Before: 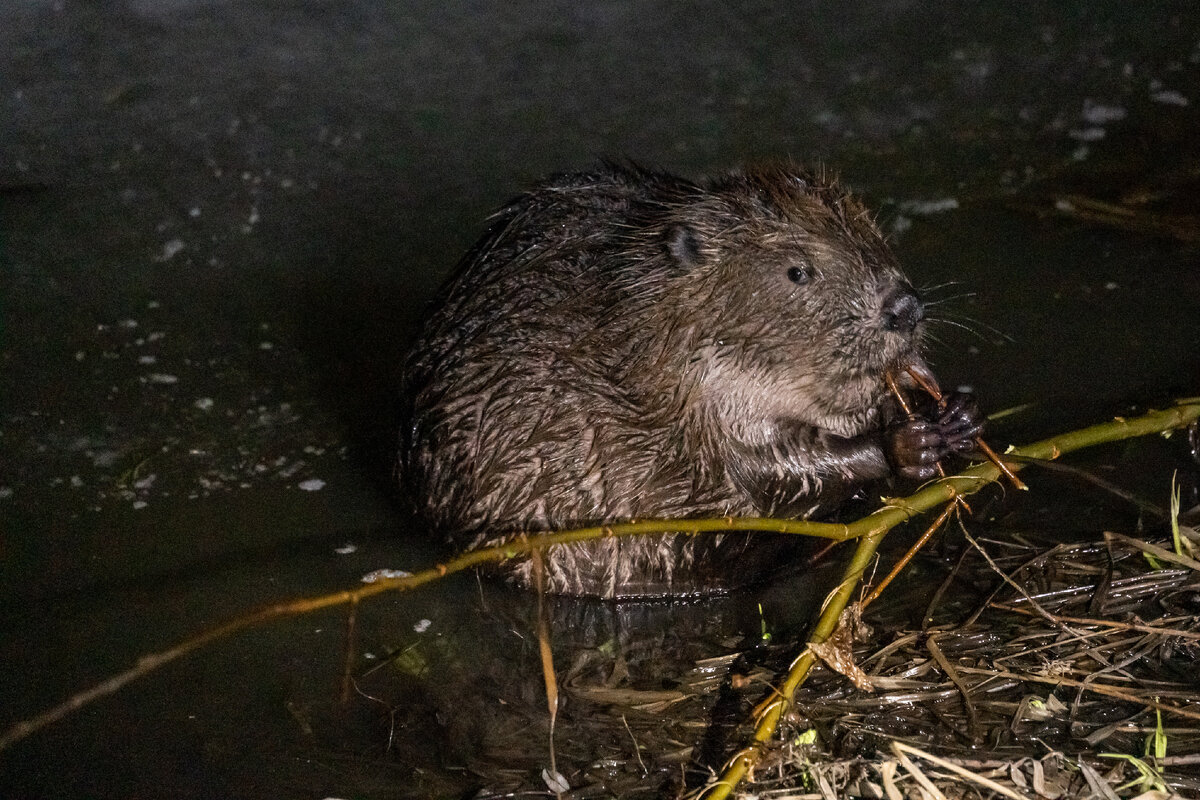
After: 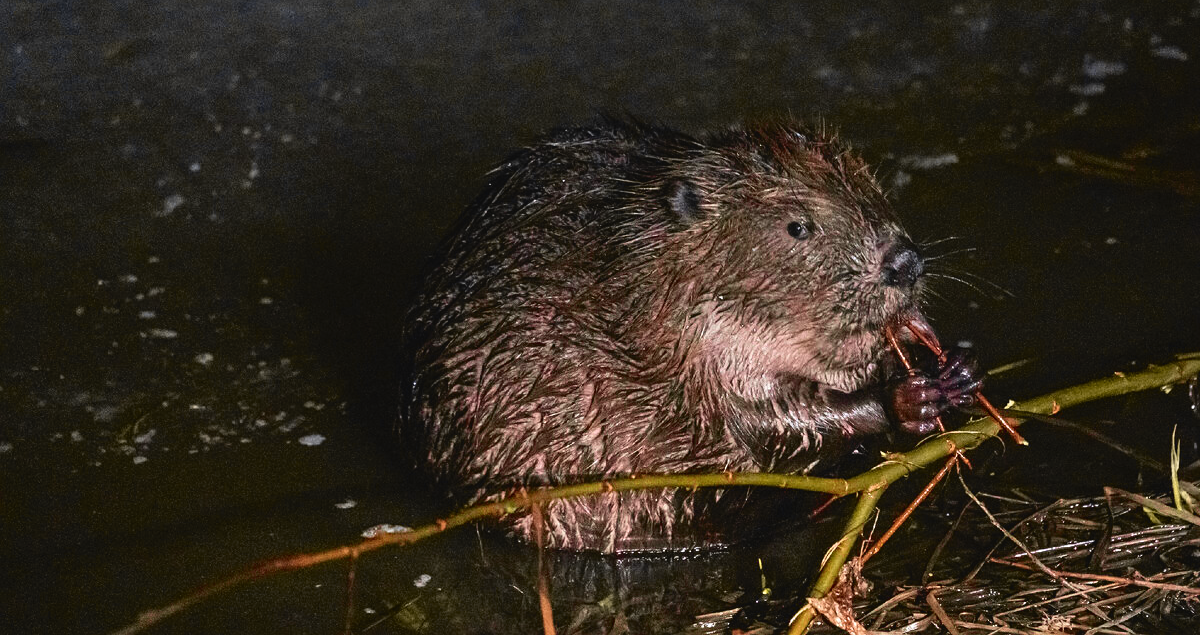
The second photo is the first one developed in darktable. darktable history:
tone curve: curves: ch0 [(0, 0.036) (0.119, 0.115) (0.466, 0.498) (0.715, 0.767) (0.817, 0.865) (1, 0.998)]; ch1 [(0, 0) (0.377, 0.424) (0.442, 0.491) (0.487, 0.498) (0.514, 0.512) (0.536, 0.577) (0.66, 0.724) (1, 1)]; ch2 [(0, 0) (0.38, 0.405) (0.463, 0.443) (0.492, 0.486) (0.526, 0.541) (0.578, 0.598) (1, 1)], color space Lab, independent channels, preserve colors none
sharpen: amount 0.2
color zones: curves: ch1 [(0, 0.469) (0.01, 0.469) (0.12, 0.446) (0.248, 0.469) (0.5, 0.5) (0.748, 0.5) (0.99, 0.469) (1, 0.469)]
crop and rotate: top 5.667%, bottom 14.937%
